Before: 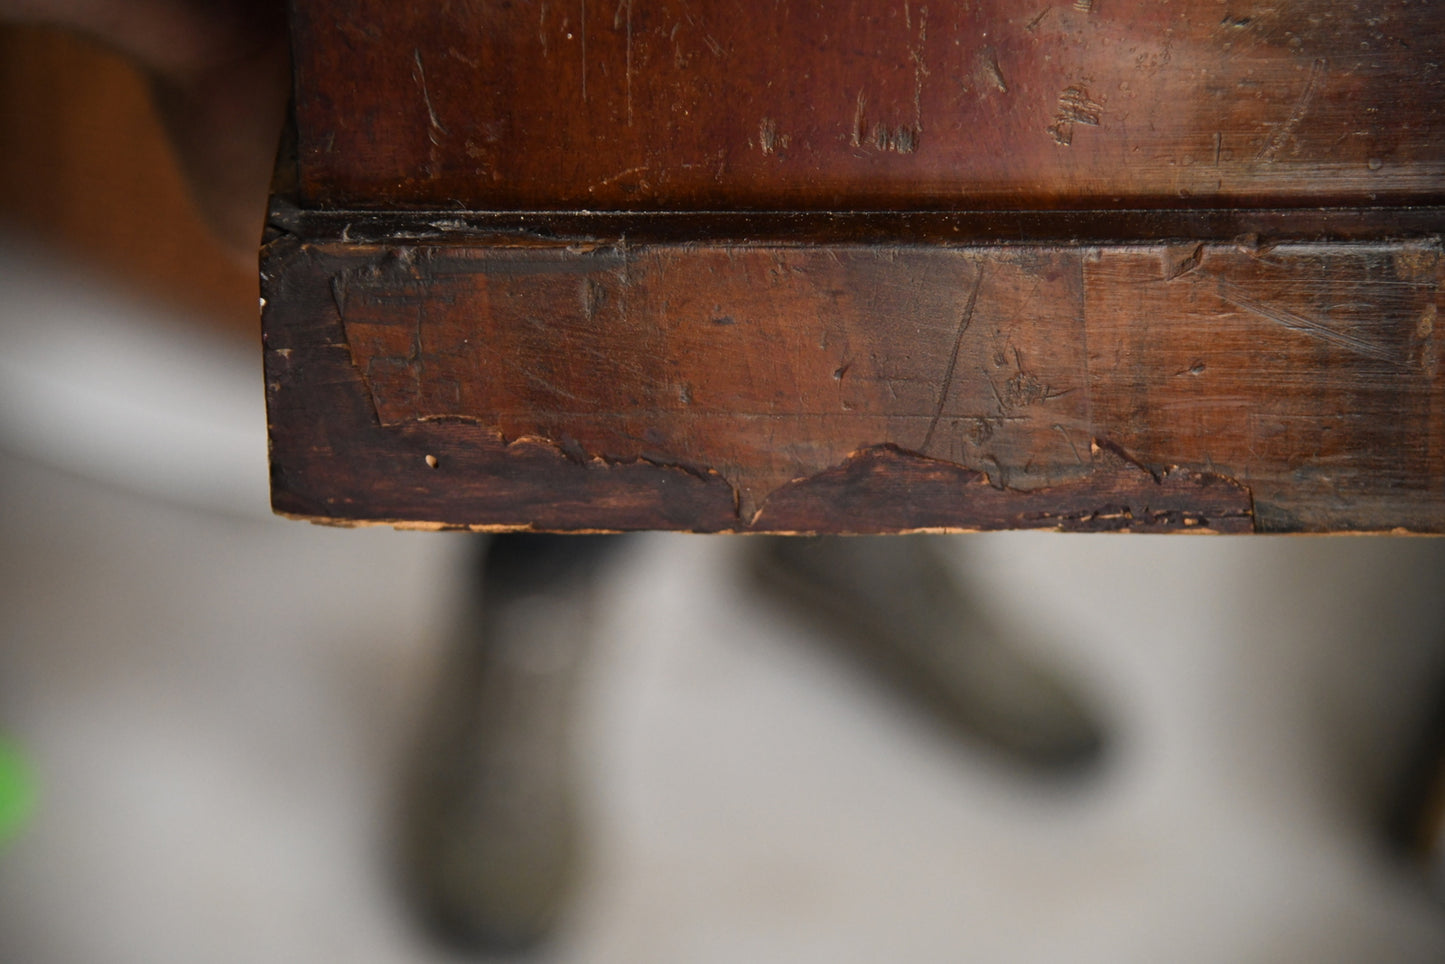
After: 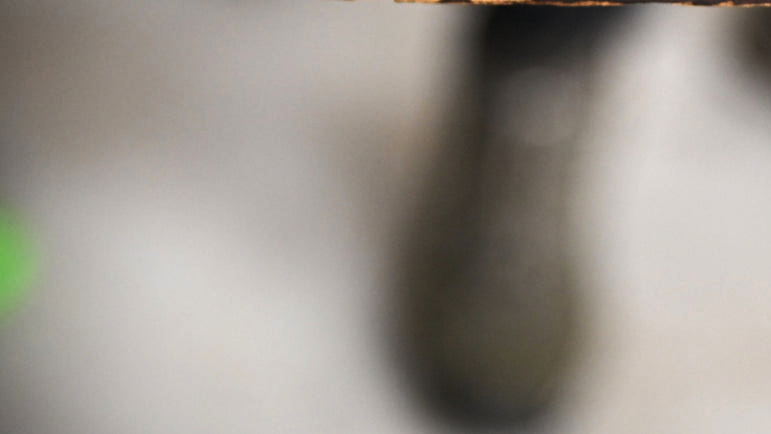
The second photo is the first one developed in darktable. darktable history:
crop and rotate: top 54.778%, right 46.61%, bottom 0.159%
tone equalizer: -8 EV -0.417 EV, -7 EV -0.389 EV, -6 EV -0.333 EV, -5 EV -0.222 EV, -3 EV 0.222 EV, -2 EV 0.333 EV, -1 EV 0.389 EV, +0 EV 0.417 EV, edges refinement/feathering 500, mask exposure compensation -1.57 EV, preserve details no
color balance rgb: shadows lift › luminance -10%, highlights gain › luminance 10%, saturation formula JzAzBz (2021)
